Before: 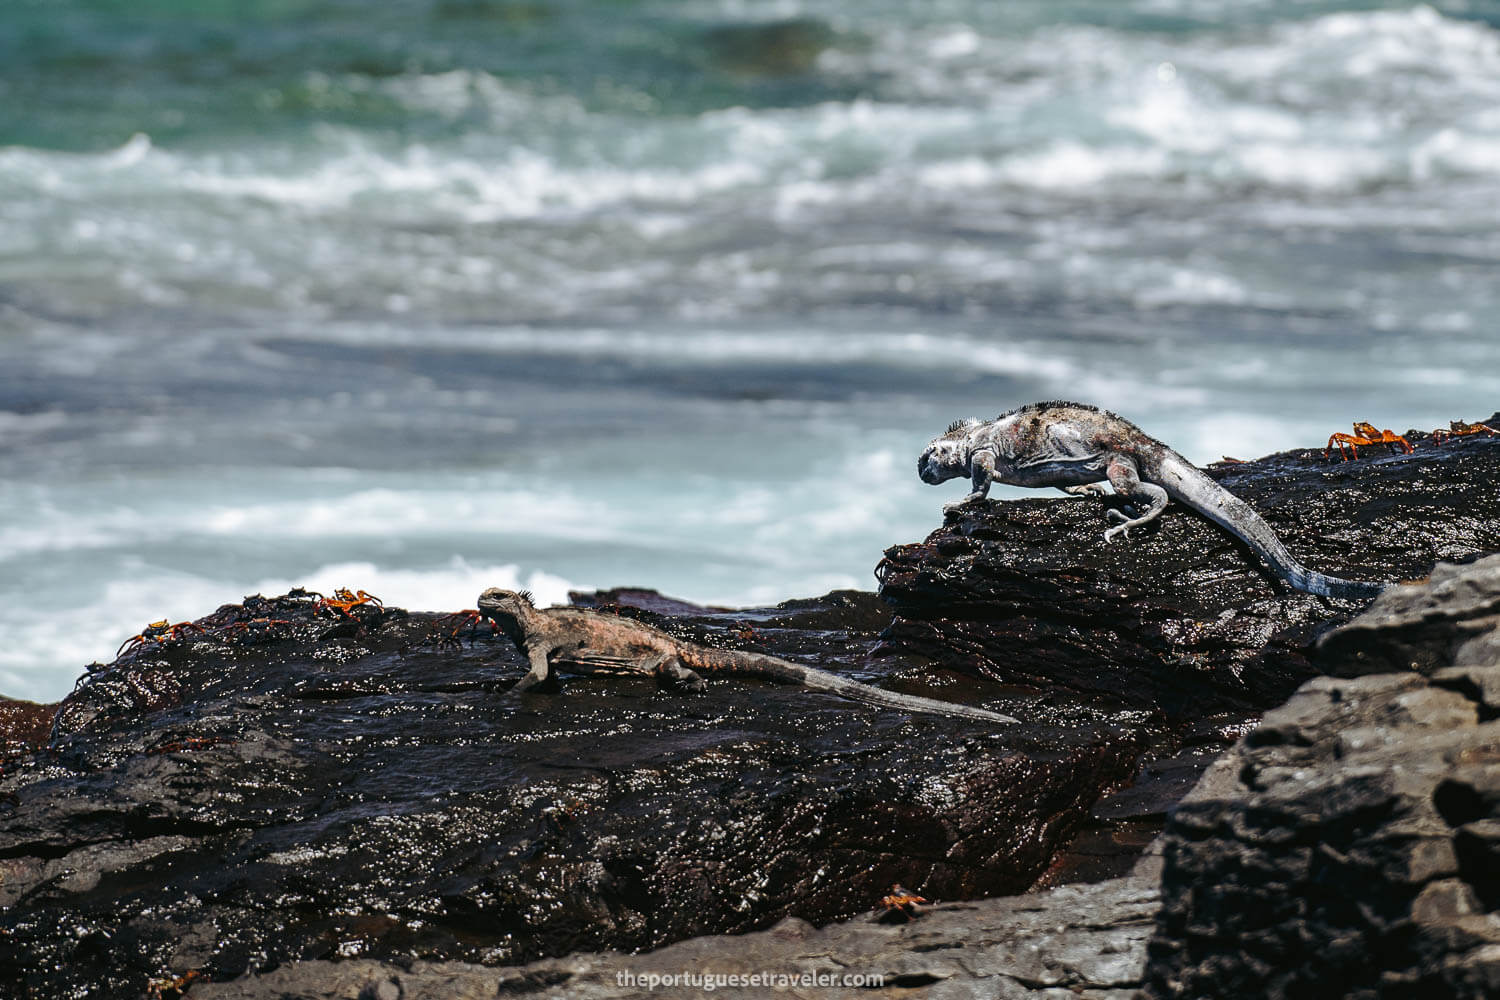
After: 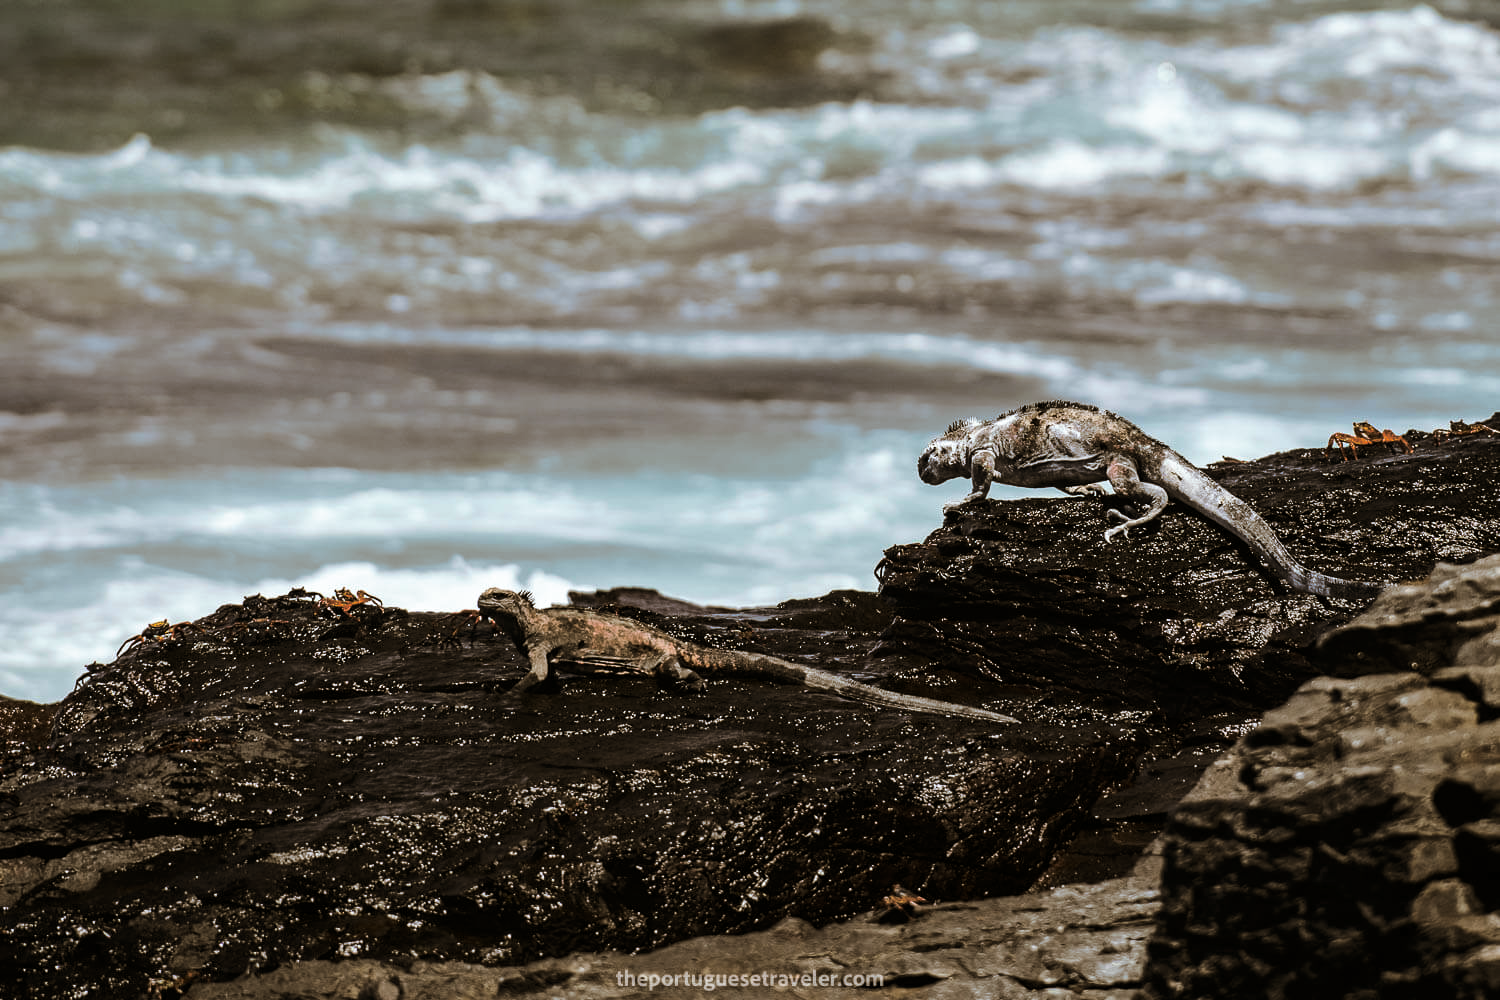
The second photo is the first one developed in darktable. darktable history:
contrast brightness saturation: contrast 0.12, brightness -0.12, saturation 0.2
split-toning: shadows › hue 37.98°, highlights › hue 185.58°, balance -55.261
